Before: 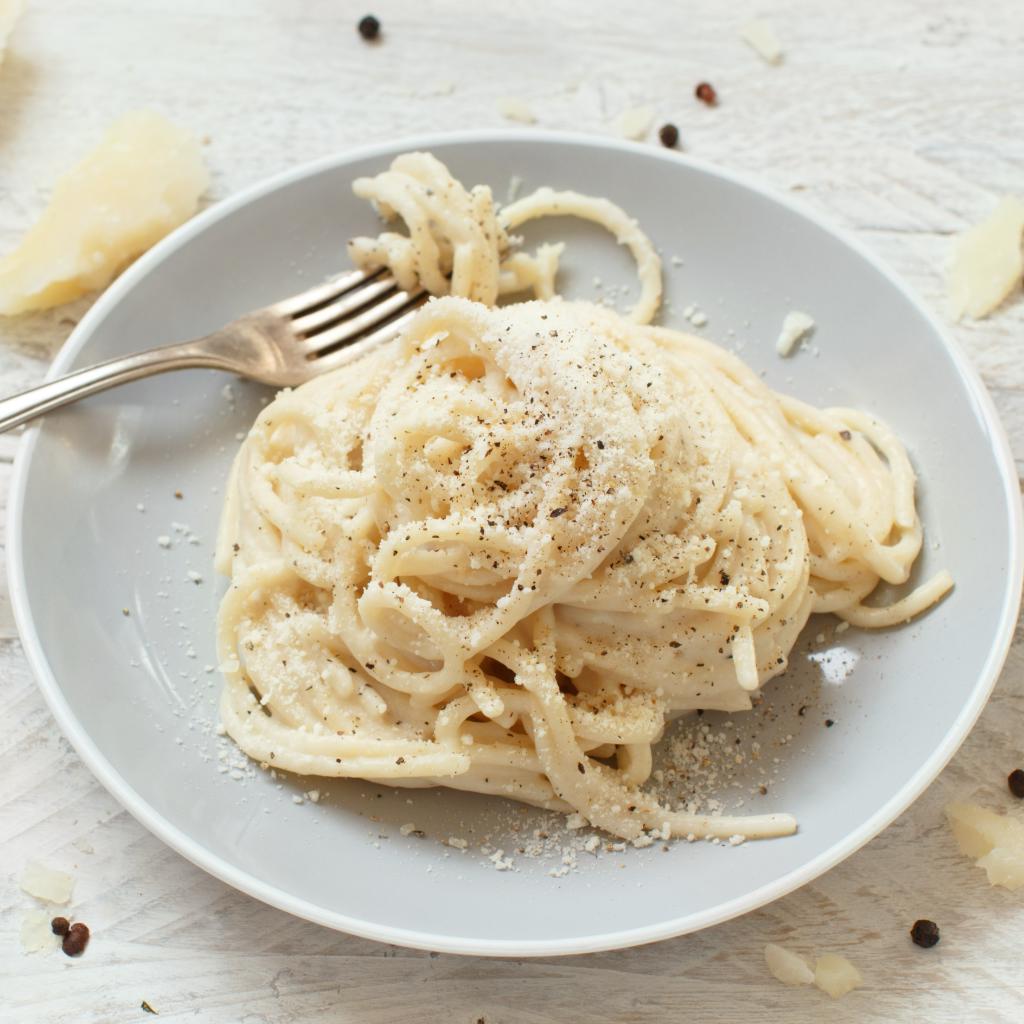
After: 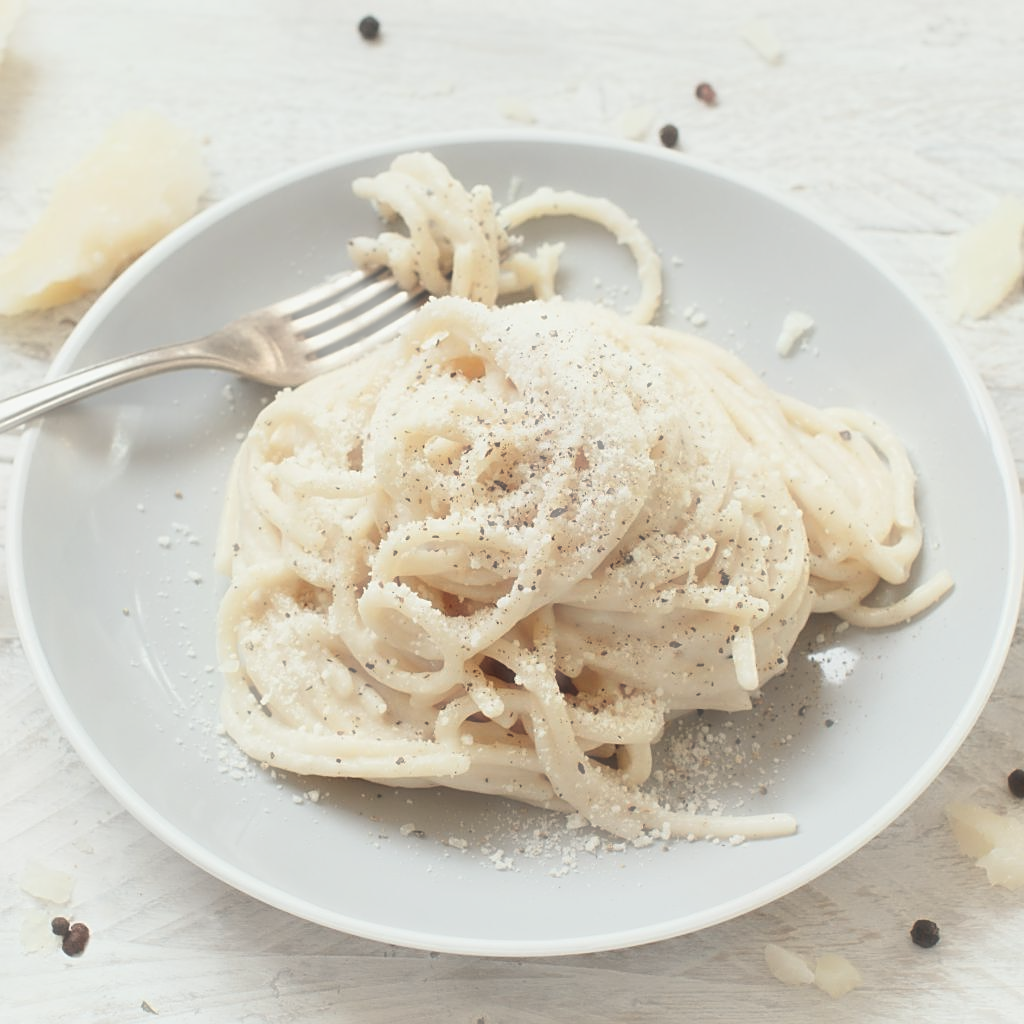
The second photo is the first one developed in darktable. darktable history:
sharpen: on, module defaults
haze removal: strength -0.896, distance 0.228, adaptive false
